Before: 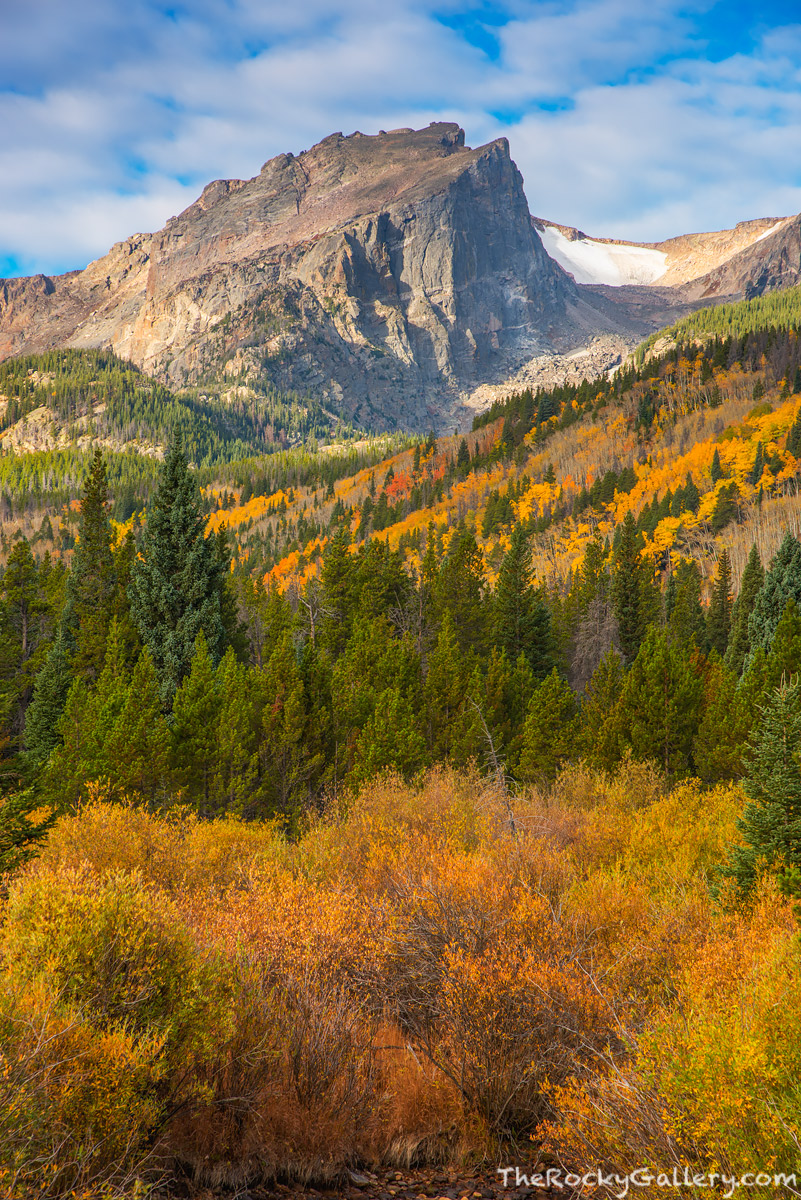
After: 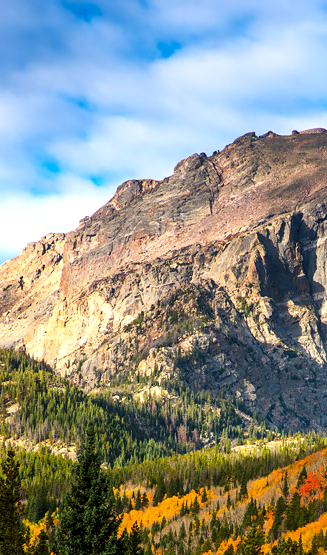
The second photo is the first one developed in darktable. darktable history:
crop and rotate: left 10.906%, top 0.068%, right 48.259%, bottom 53.615%
contrast equalizer: octaves 7, y [[0.6 ×6], [0.55 ×6], [0 ×6], [0 ×6], [0 ×6]], mix -0.312
levels: levels [0.062, 0.494, 0.925]
contrast brightness saturation: contrast 0.133, brightness -0.232, saturation 0.137
tone equalizer: -8 EV -0.438 EV, -7 EV -0.385 EV, -6 EV -0.355 EV, -5 EV -0.224 EV, -3 EV 0.194 EV, -2 EV 0.356 EV, -1 EV 0.403 EV, +0 EV 0.447 EV
